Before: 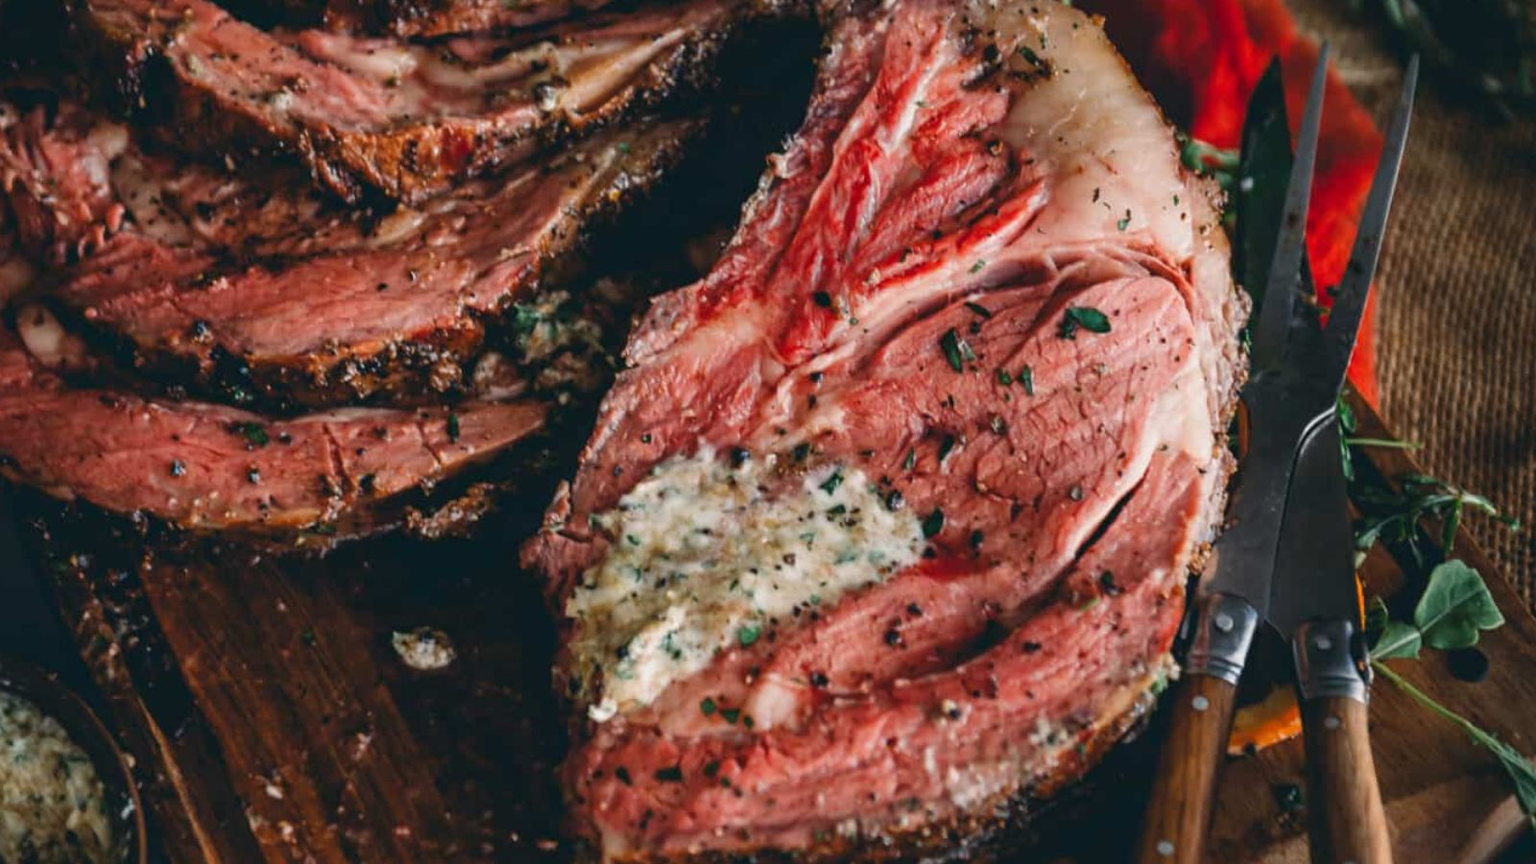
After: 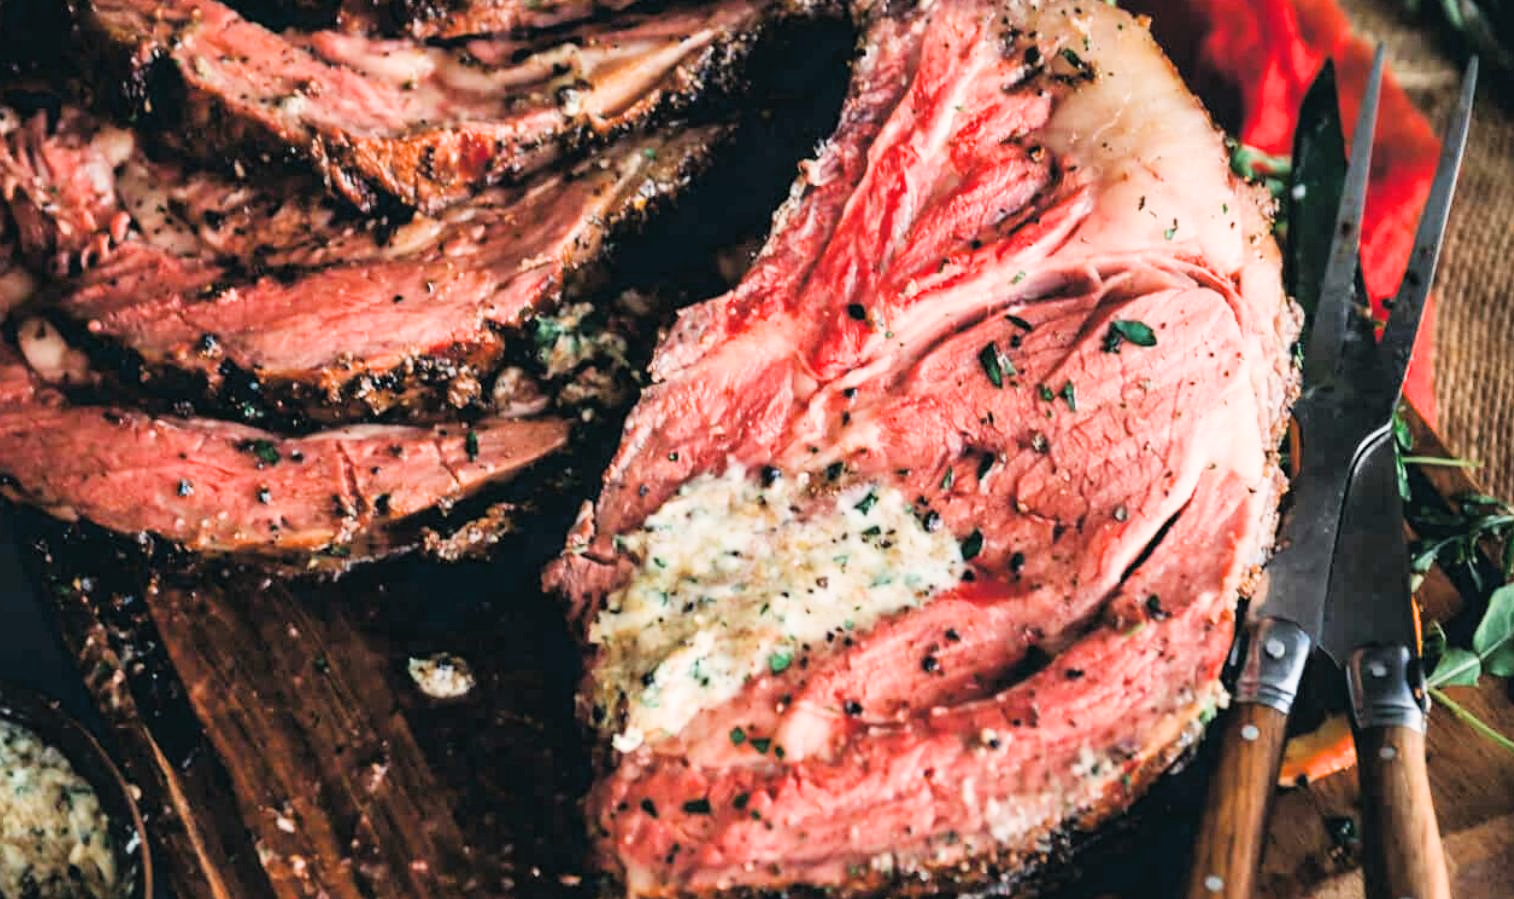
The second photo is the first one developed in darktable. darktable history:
filmic rgb: black relative exposure -5.02 EV, white relative exposure 3.97 EV, threshold 5.97 EV, hardness 2.88, contrast 1.3, iterations of high-quality reconstruction 0, enable highlight reconstruction true
crop and rotate: left 0%, right 5.339%
exposure: black level correction -0.002, exposure 1.341 EV, compensate exposure bias true, compensate highlight preservation false
tone equalizer: -7 EV 0.134 EV, edges refinement/feathering 500, mask exposure compensation -1.57 EV, preserve details no
